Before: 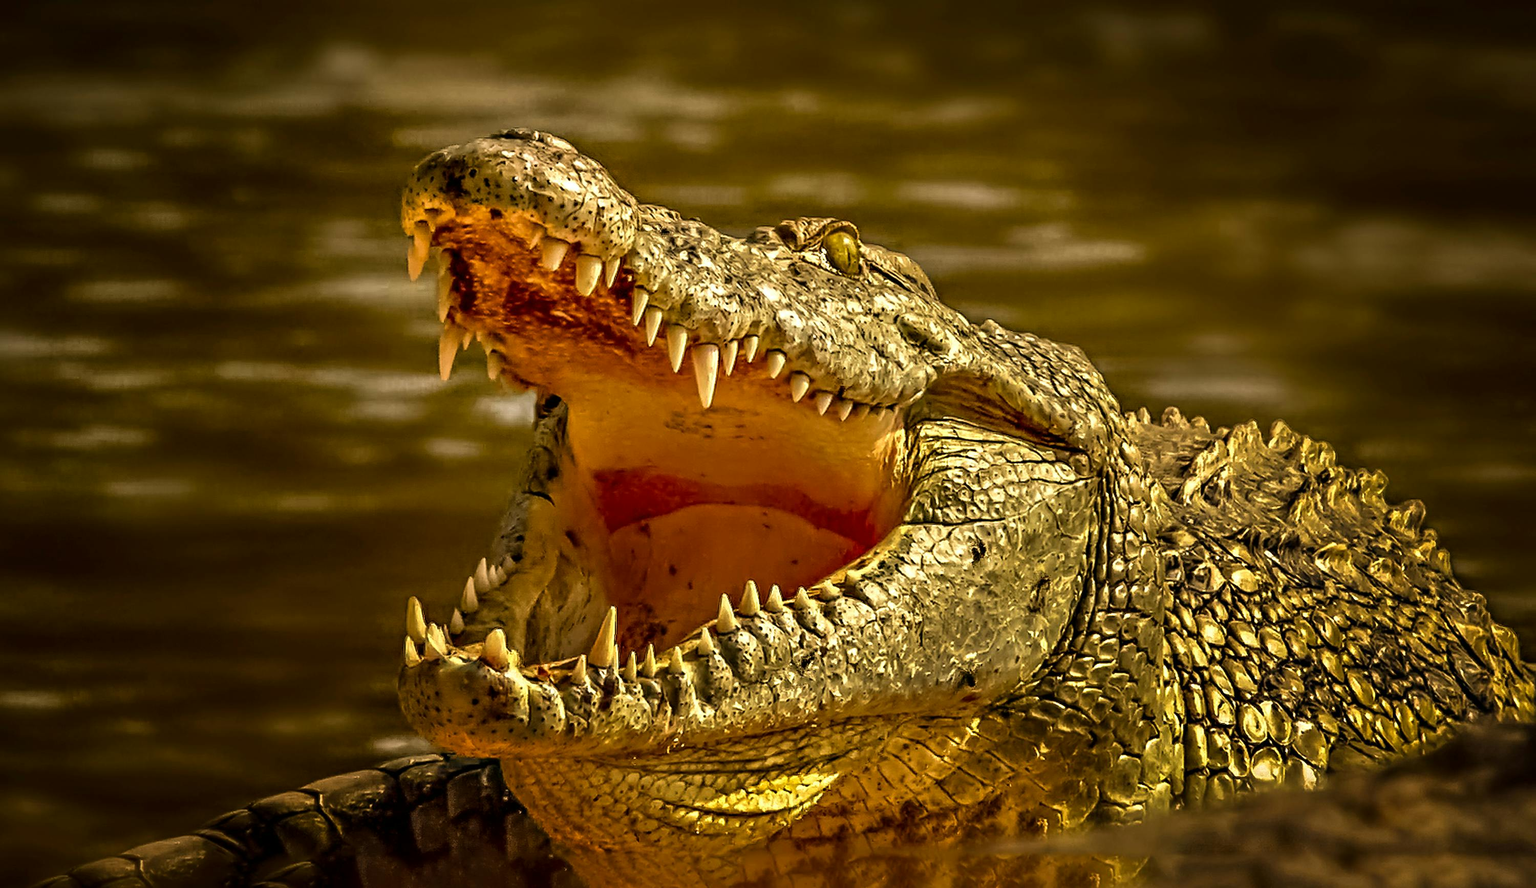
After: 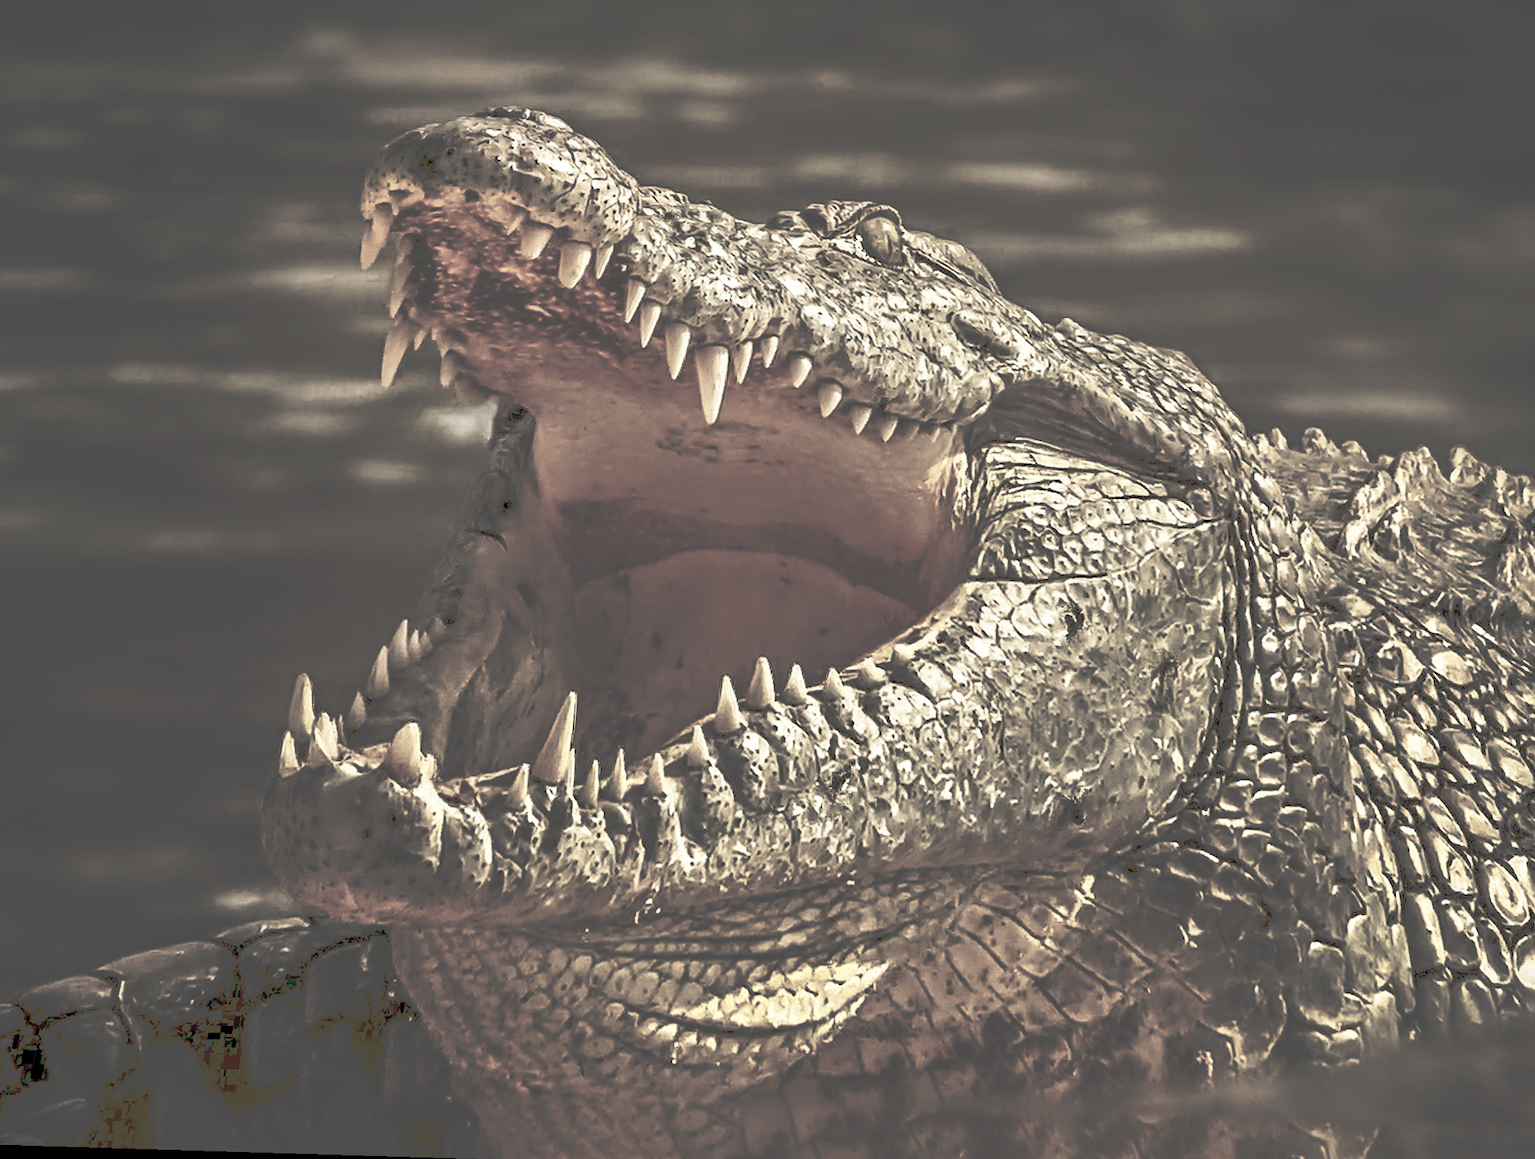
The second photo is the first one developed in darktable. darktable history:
color correction: saturation 0.3
rotate and perspective: rotation 0.72°, lens shift (vertical) -0.352, lens shift (horizontal) -0.051, crop left 0.152, crop right 0.859, crop top 0.019, crop bottom 0.964
crop and rotate: left 1.088%, right 8.807%
tone curve: curves: ch0 [(0, 0) (0.003, 0.319) (0.011, 0.319) (0.025, 0.323) (0.044, 0.323) (0.069, 0.327) (0.1, 0.33) (0.136, 0.338) (0.177, 0.348) (0.224, 0.361) (0.277, 0.374) (0.335, 0.398) (0.399, 0.444) (0.468, 0.516) (0.543, 0.595) (0.623, 0.694) (0.709, 0.793) (0.801, 0.883) (0.898, 0.942) (1, 1)], preserve colors none
